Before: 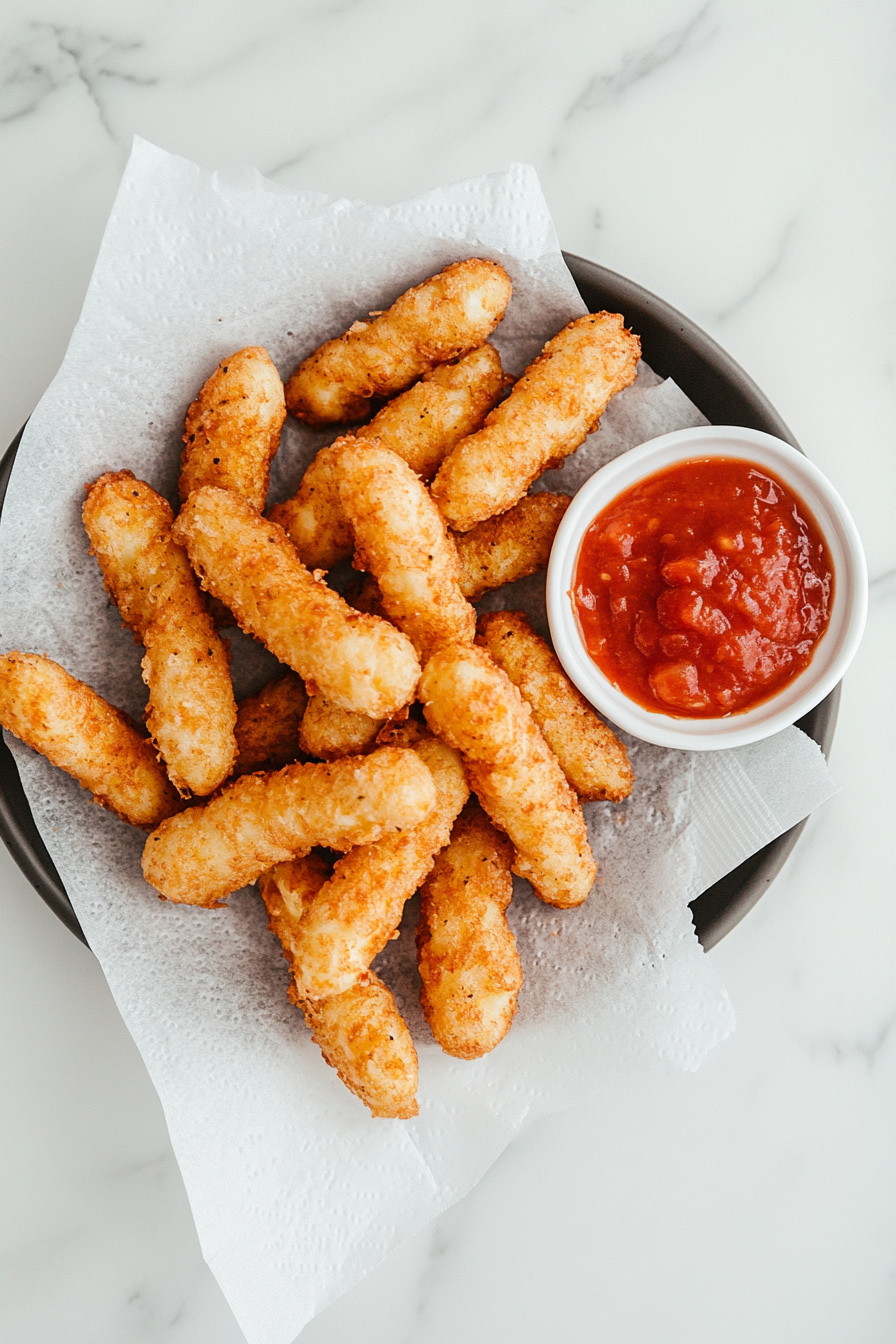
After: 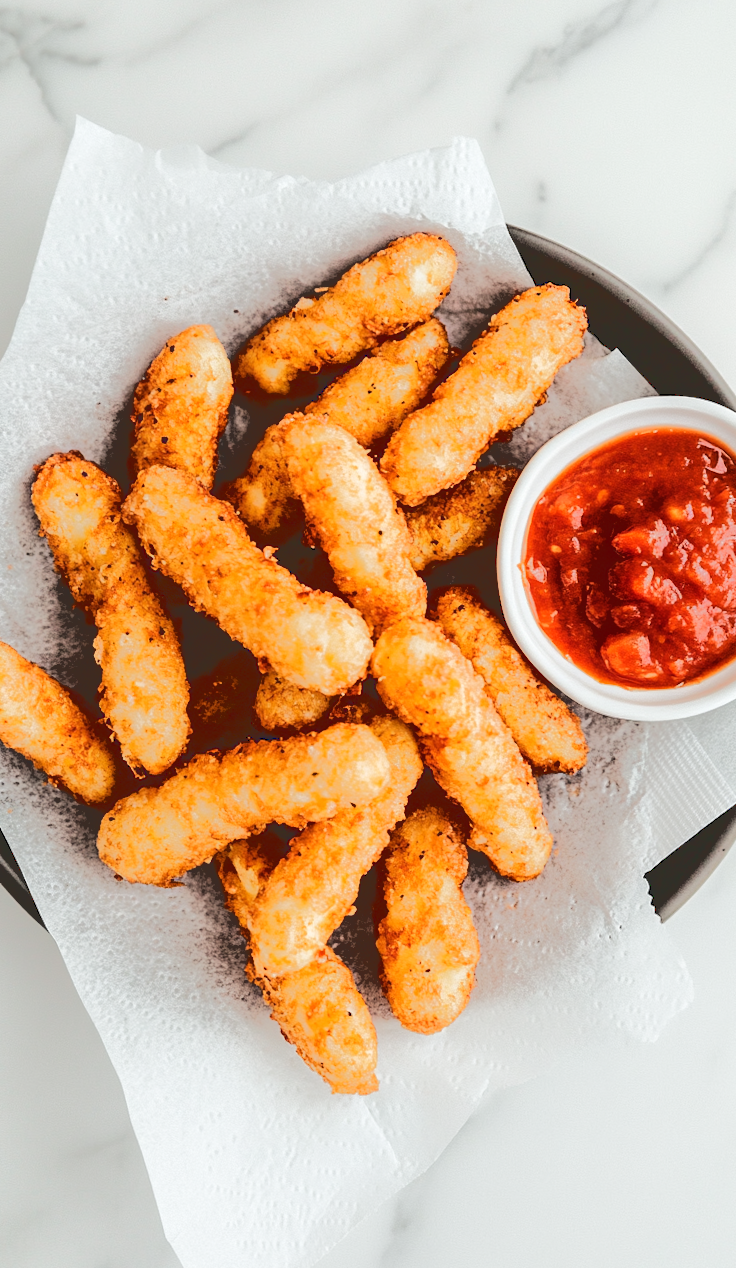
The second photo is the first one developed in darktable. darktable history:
base curve: curves: ch0 [(0.065, 0.026) (0.236, 0.358) (0.53, 0.546) (0.777, 0.841) (0.924, 0.992)], preserve colors average RGB
crop and rotate: angle 1°, left 4.281%, top 0.642%, right 11.383%, bottom 2.486%
